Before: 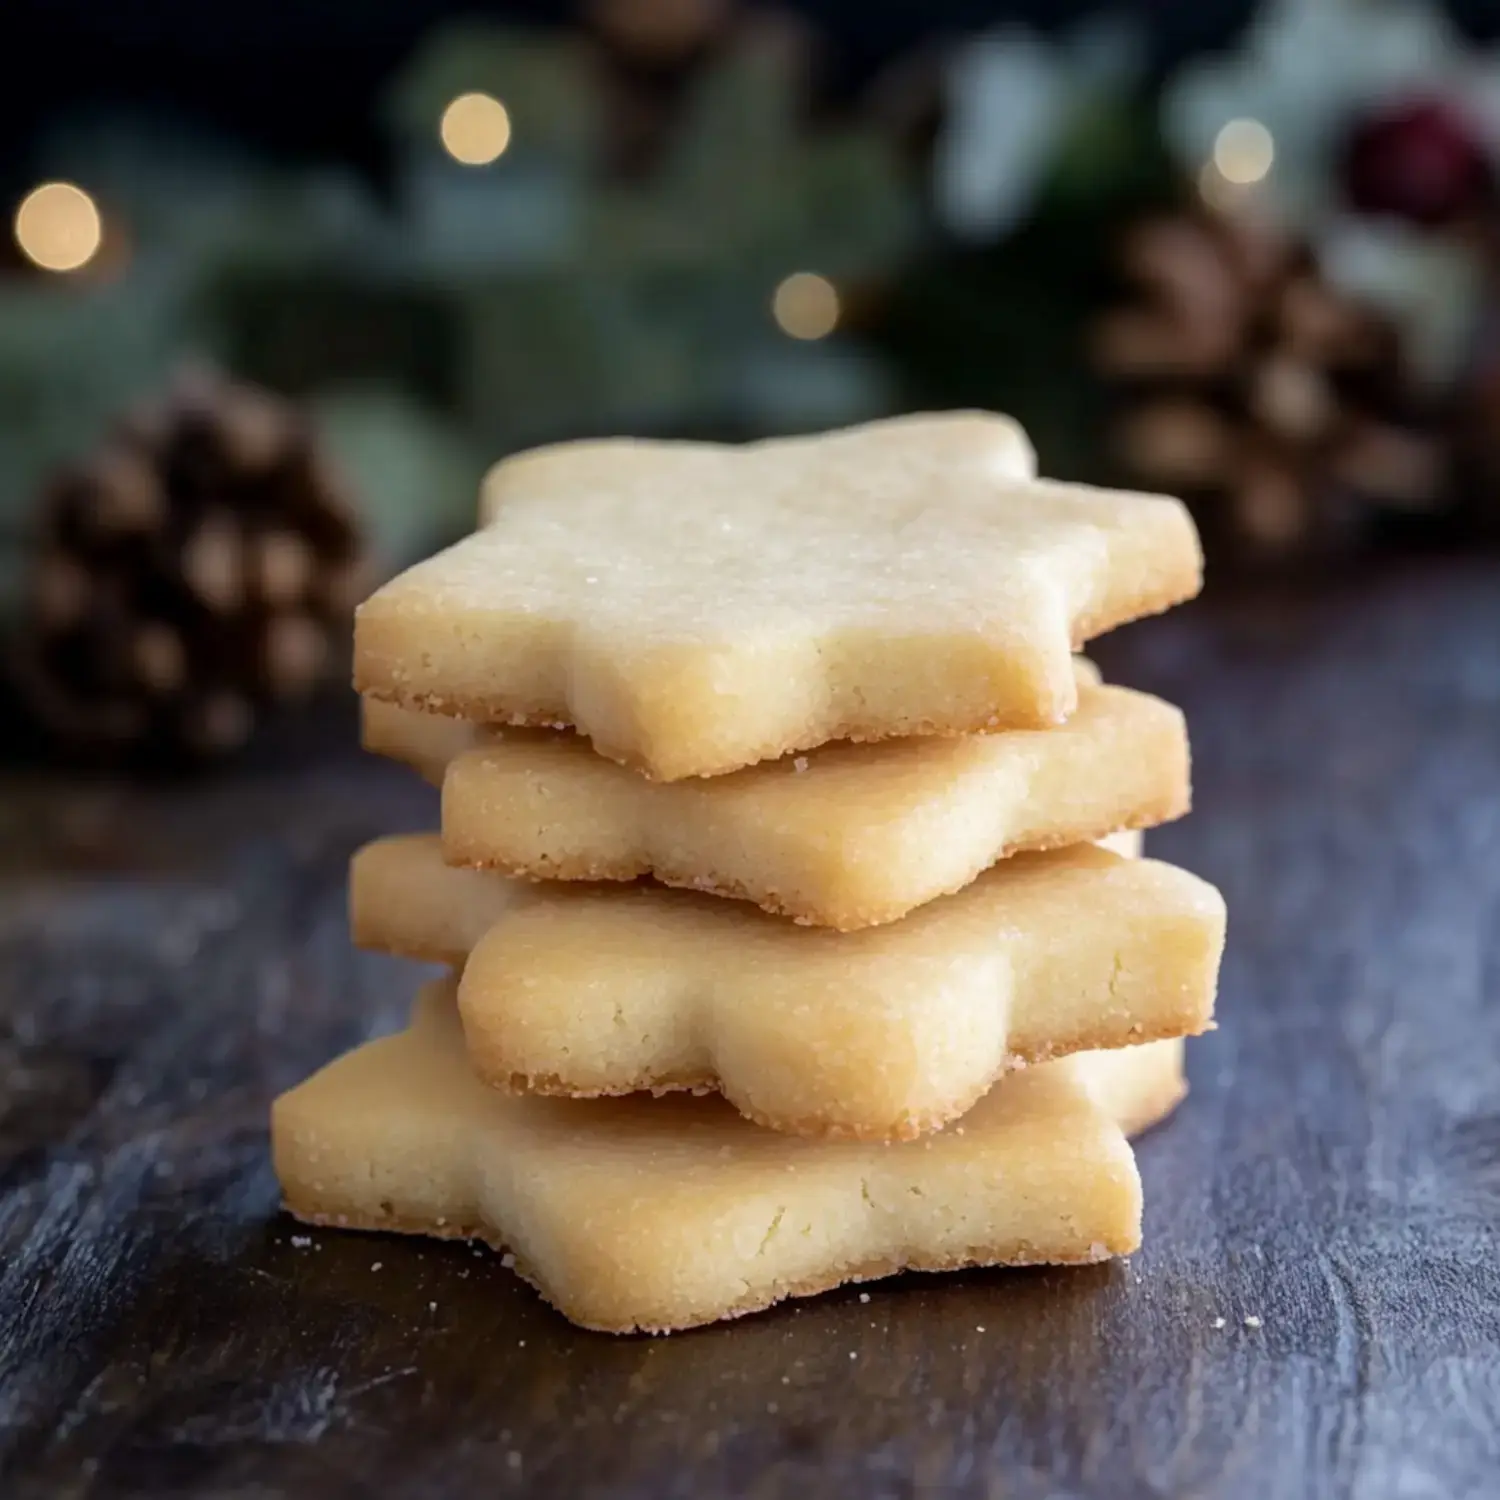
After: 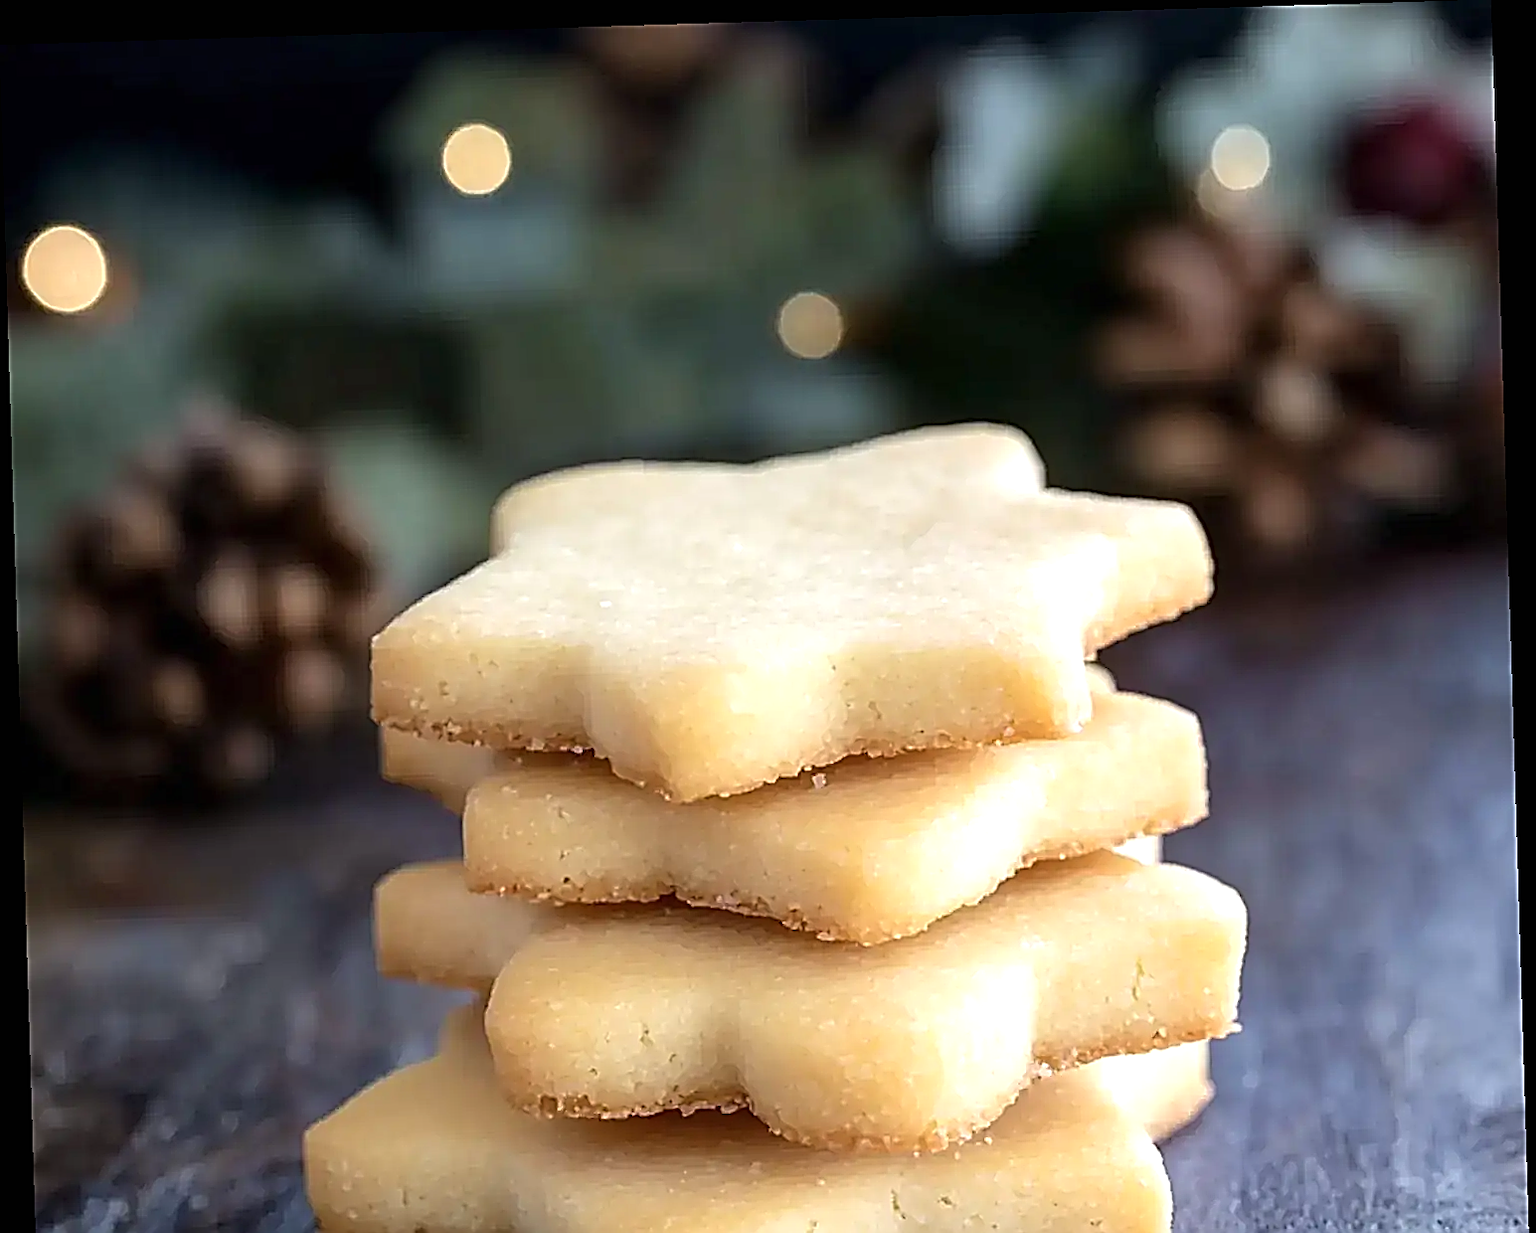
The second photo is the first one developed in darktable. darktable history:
exposure: black level correction 0, exposure 0.5 EV, compensate highlight preservation false
crop: bottom 19.644%
sharpen: amount 2
rotate and perspective: rotation -1.75°, automatic cropping off
contrast brightness saturation: contrast 0.01, saturation -0.05
